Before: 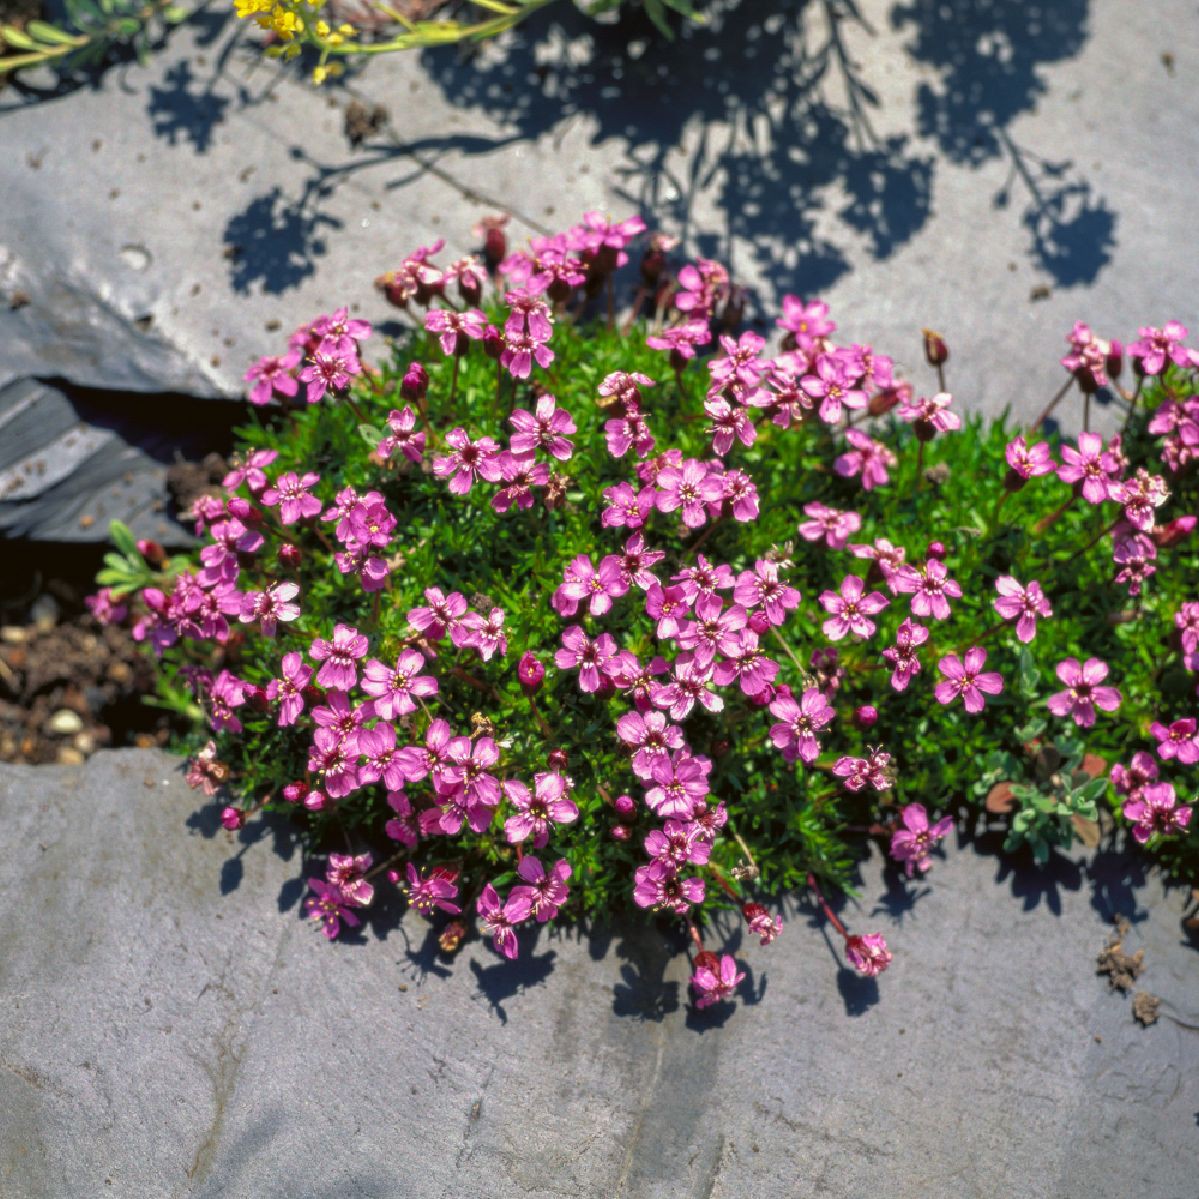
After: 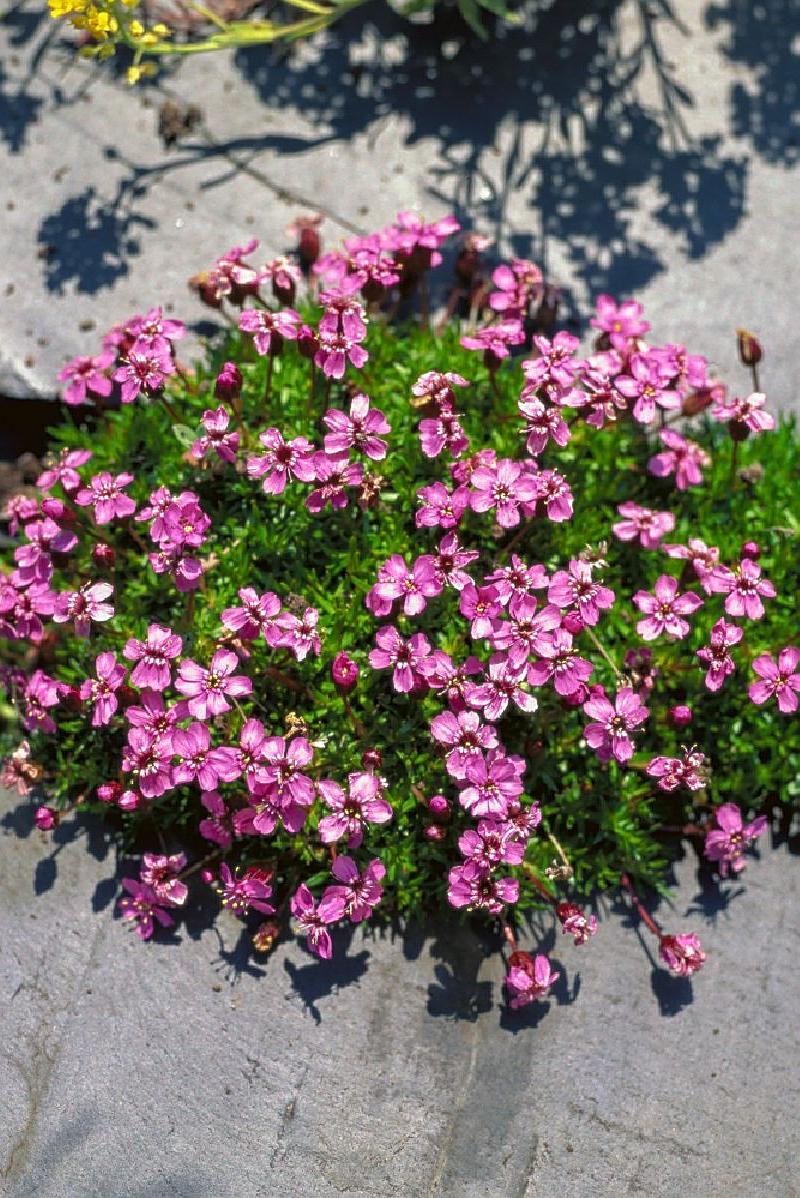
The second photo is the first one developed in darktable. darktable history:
sharpen: on, module defaults
crop and rotate: left 15.528%, right 17.713%
